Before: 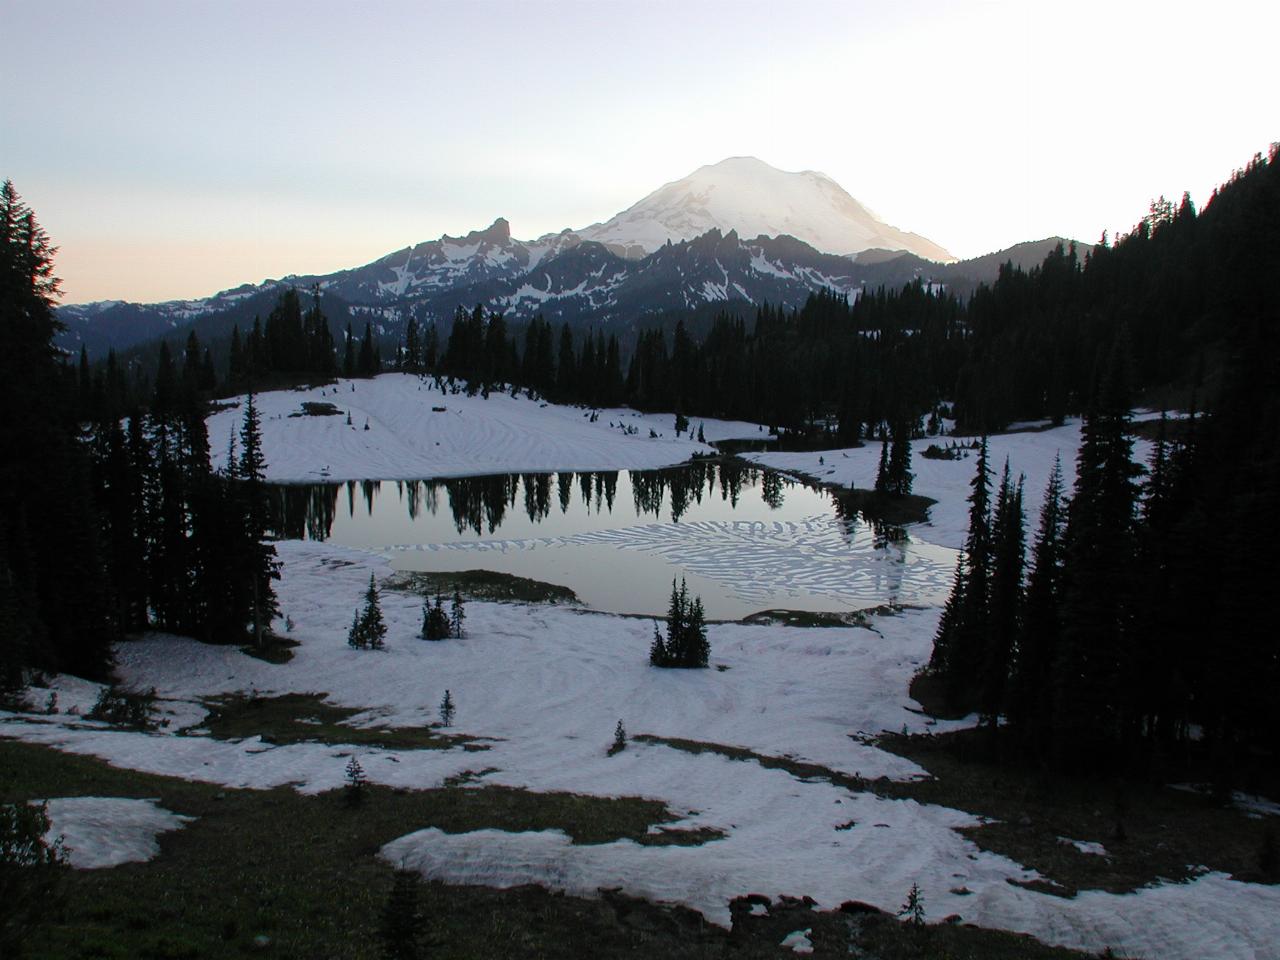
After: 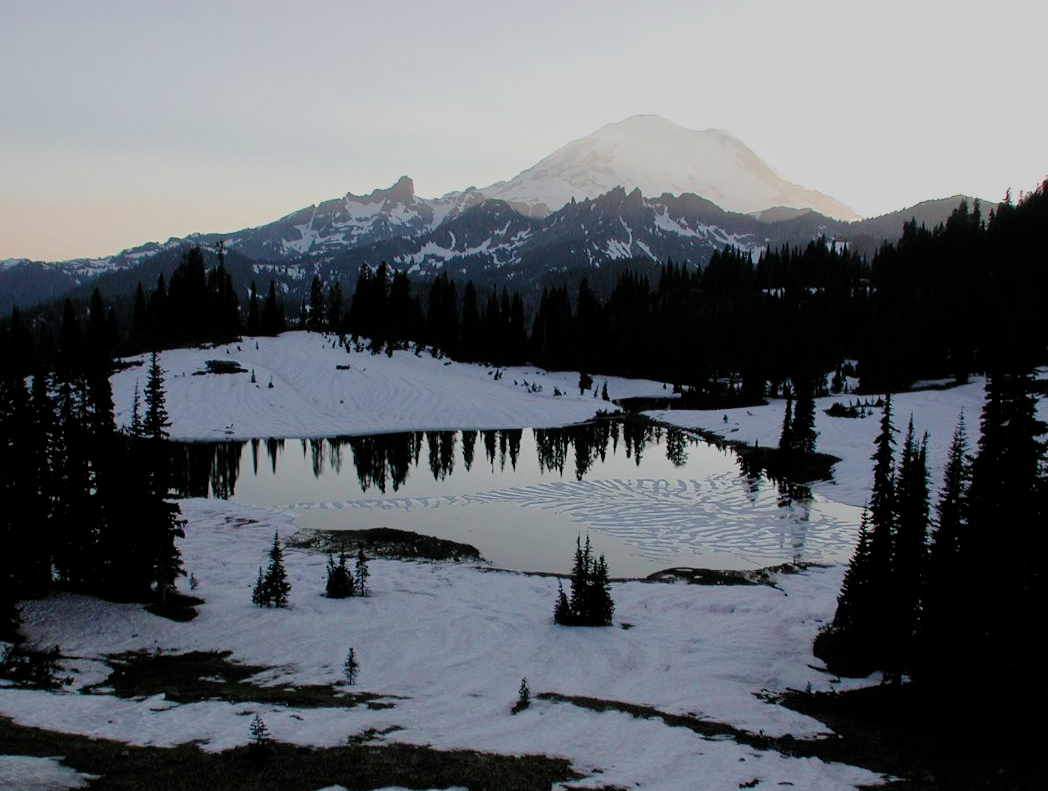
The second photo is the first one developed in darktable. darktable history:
local contrast: mode bilateral grid, contrast 10, coarseness 26, detail 115%, midtone range 0.2
crop and rotate: left 7.501%, top 4.417%, right 10.56%, bottom 13.141%
filmic rgb: black relative exposure -6.94 EV, white relative exposure 5.64 EV, threshold 5.95 EV, hardness 2.84, enable highlight reconstruction true
